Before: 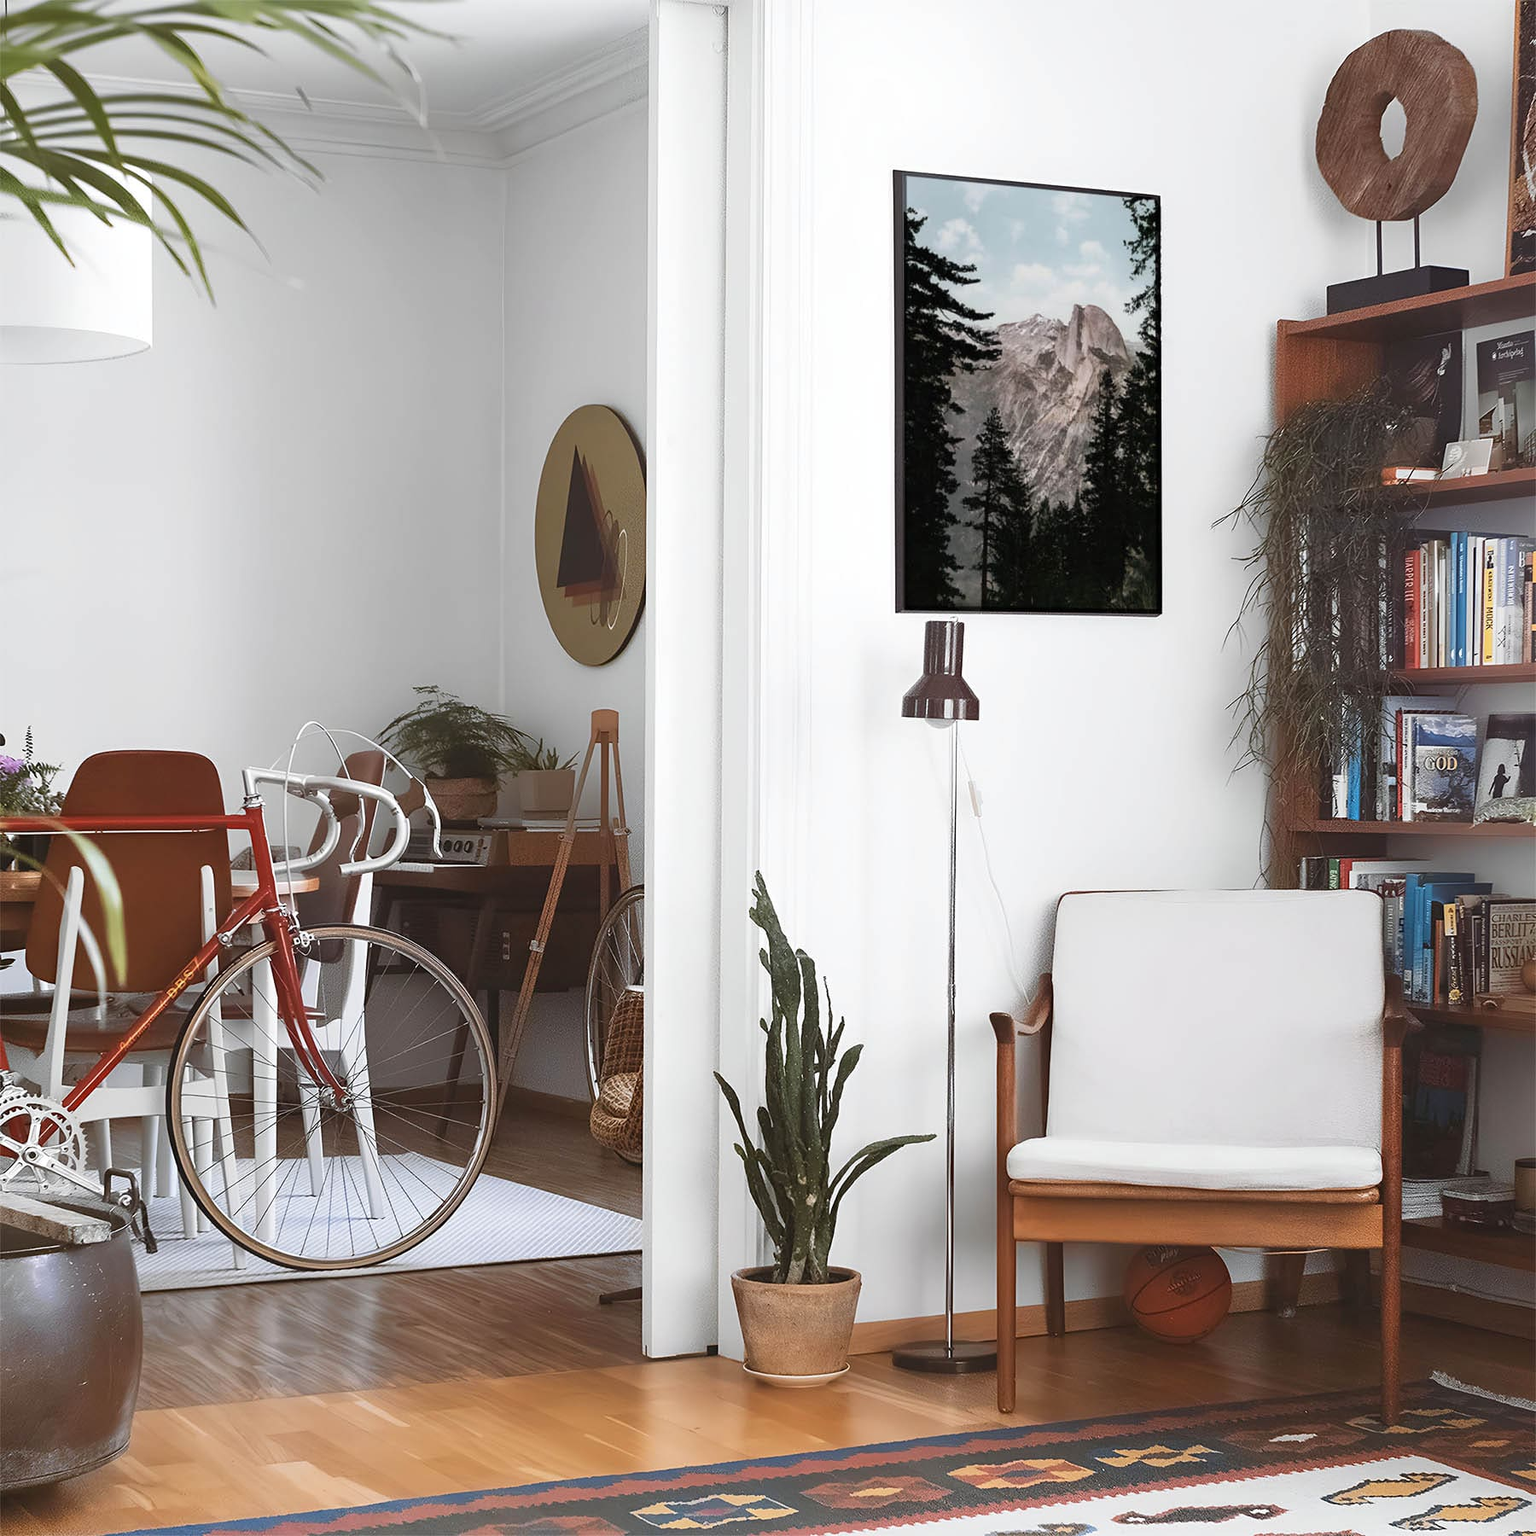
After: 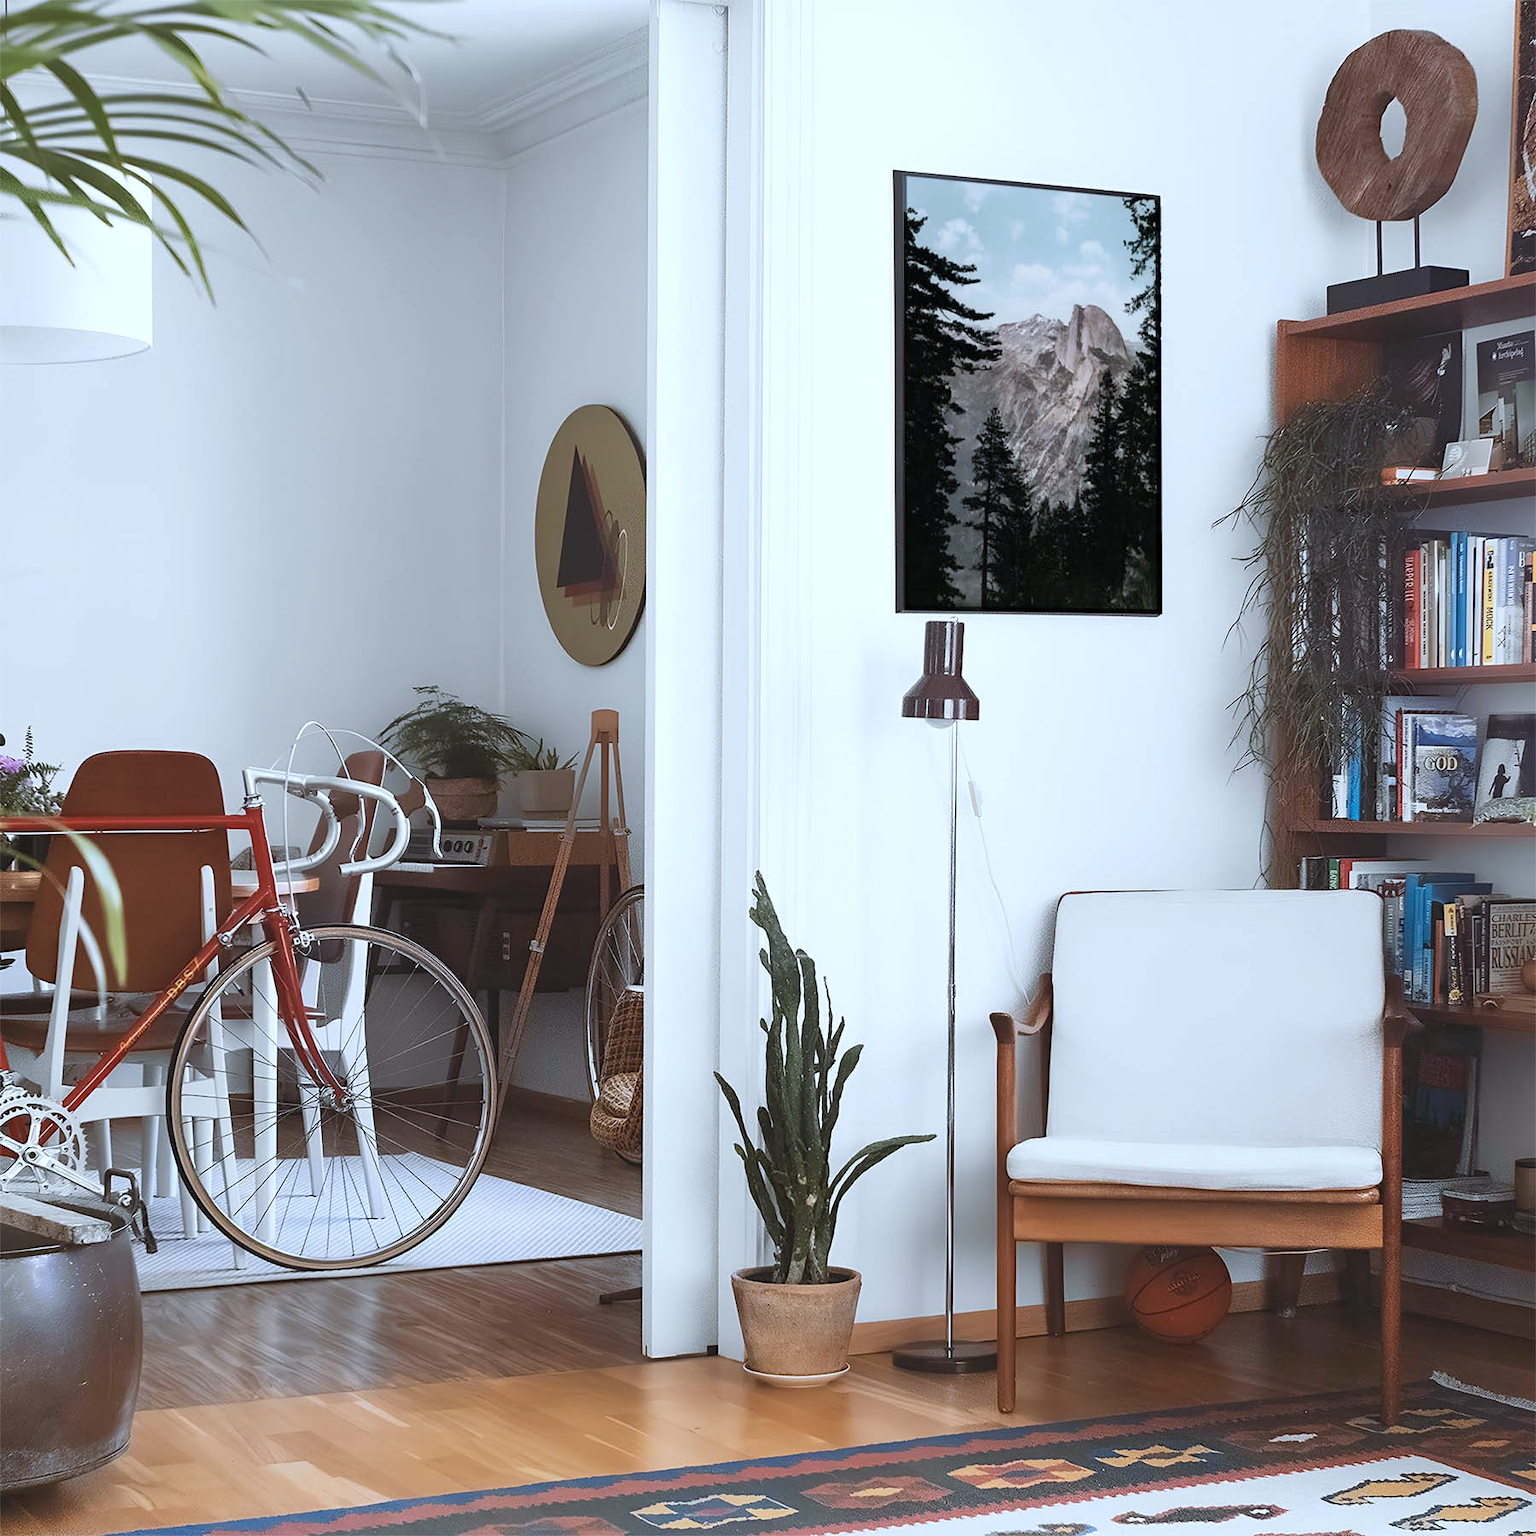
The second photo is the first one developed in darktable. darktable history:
color calibration: illuminant custom, x 0.368, y 0.373, temperature 4332.11 K
